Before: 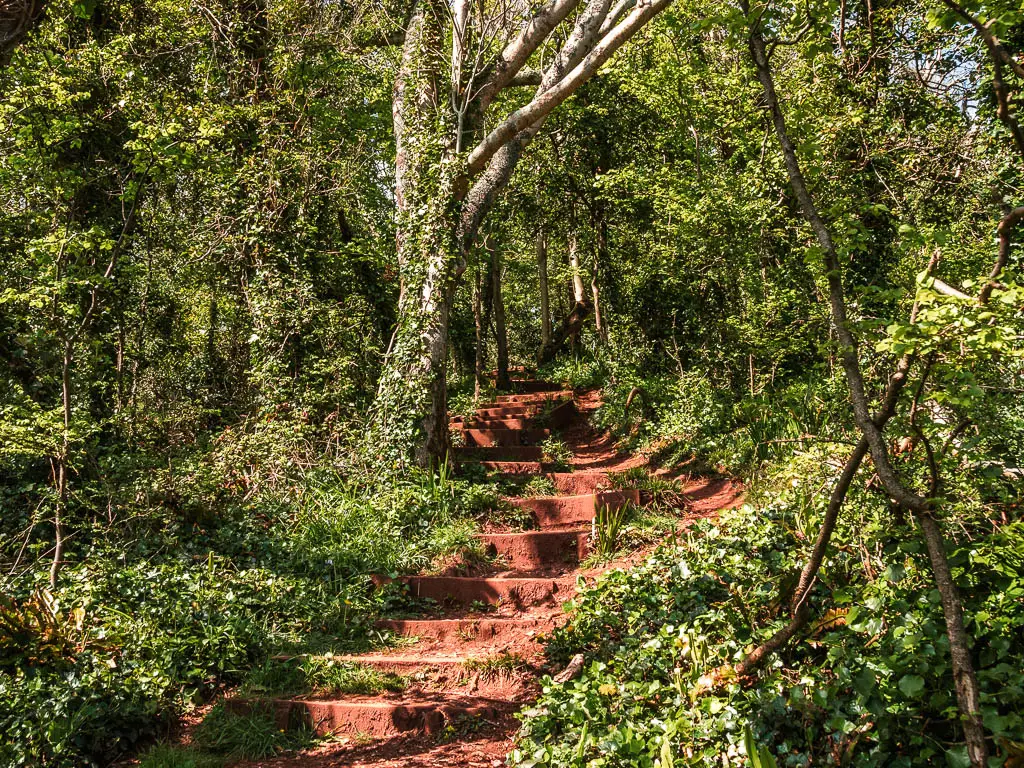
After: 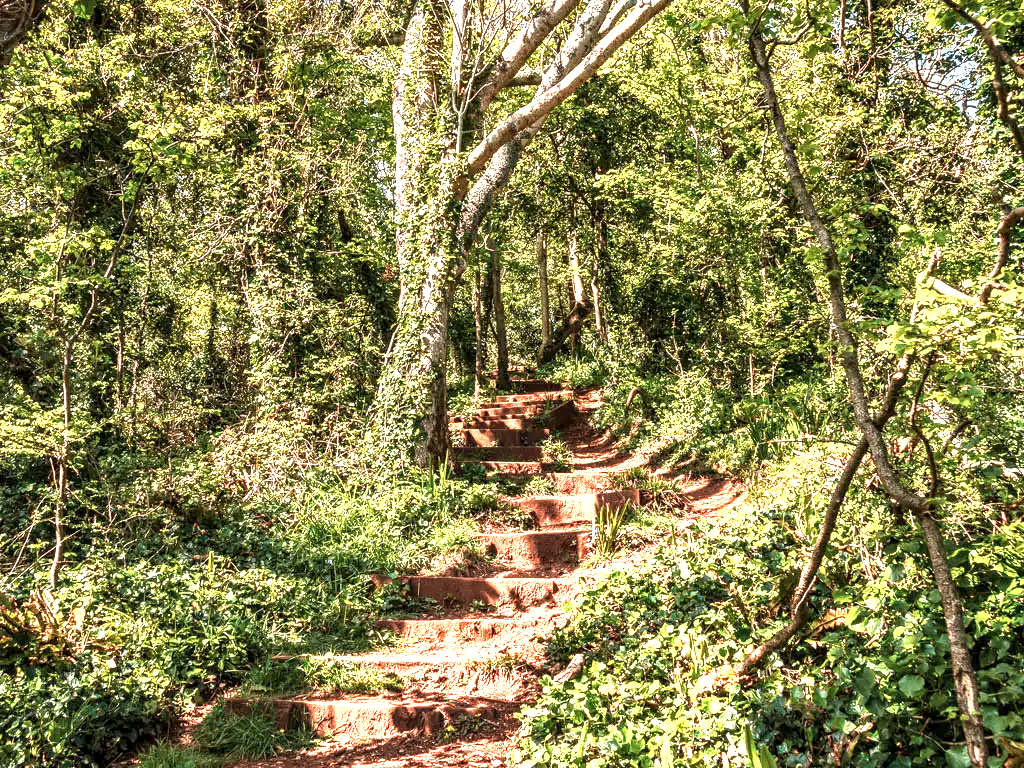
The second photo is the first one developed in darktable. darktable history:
local contrast: on, module defaults
shadows and highlights: soften with gaussian
exposure: black level correction 0.001, exposure 1.116 EV, compensate highlight preservation false
color zones: curves: ch0 [(0.018, 0.548) (0.224, 0.64) (0.425, 0.447) (0.675, 0.575) (0.732, 0.579)]; ch1 [(0.066, 0.487) (0.25, 0.5) (0.404, 0.43) (0.75, 0.421) (0.956, 0.421)]; ch2 [(0.044, 0.561) (0.215, 0.465) (0.399, 0.544) (0.465, 0.548) (0.614, 0.447) (0.724, 0.43) (0.882, 0.623) (0.956, 0.632)]
